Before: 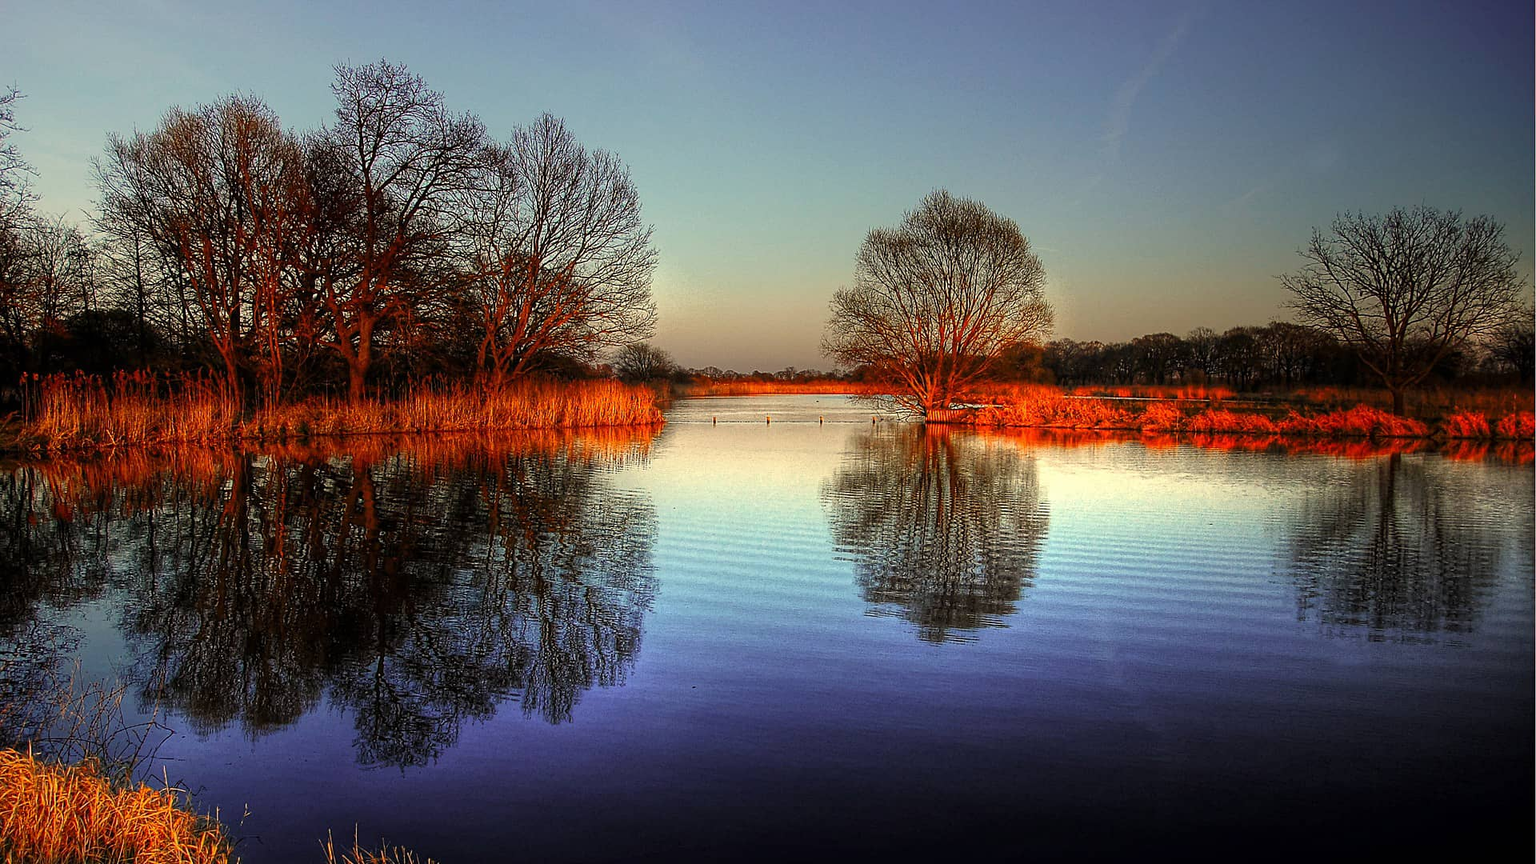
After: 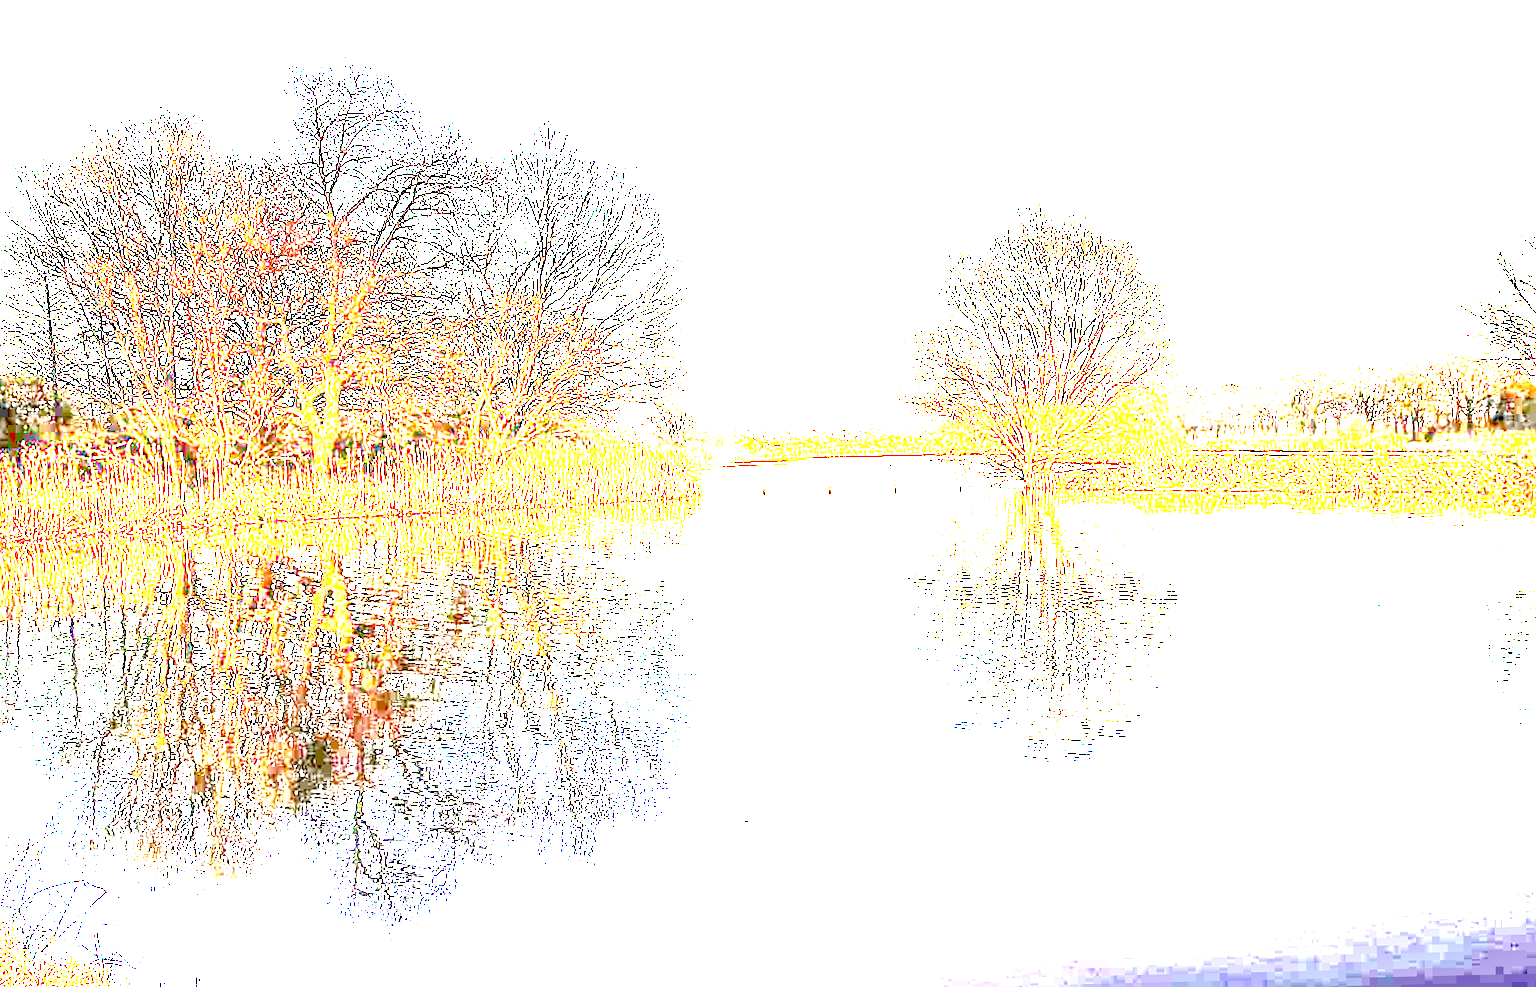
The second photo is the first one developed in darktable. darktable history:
exposure: exposure 7.984 EV, compensate exposure bias true, compensate highlight preservation false
crop and rotate: angle 1.32°, left 4.375%, top 0.682%, right 11.148%, bottom 2.691%
local contrast: mode bilateral grid, contrast 20, coarseness 18, detail 163%, midtone range 0.2
